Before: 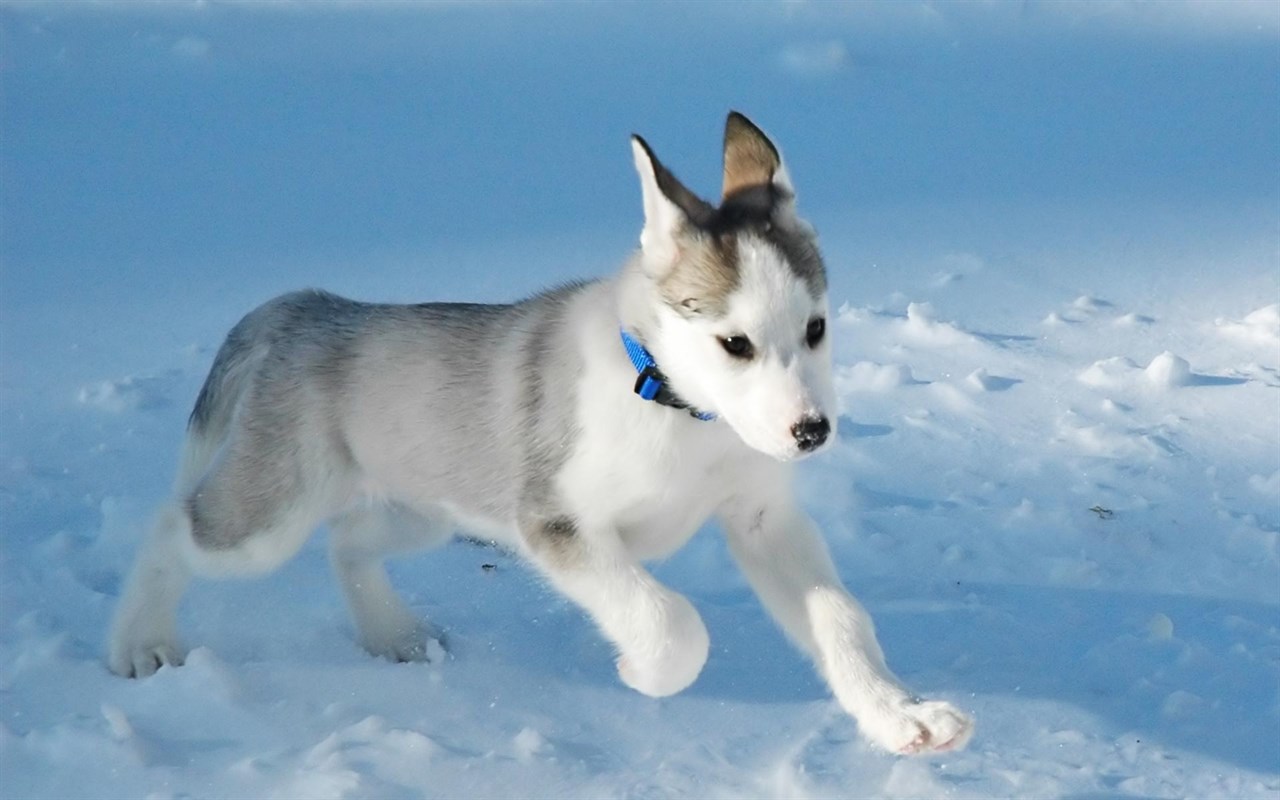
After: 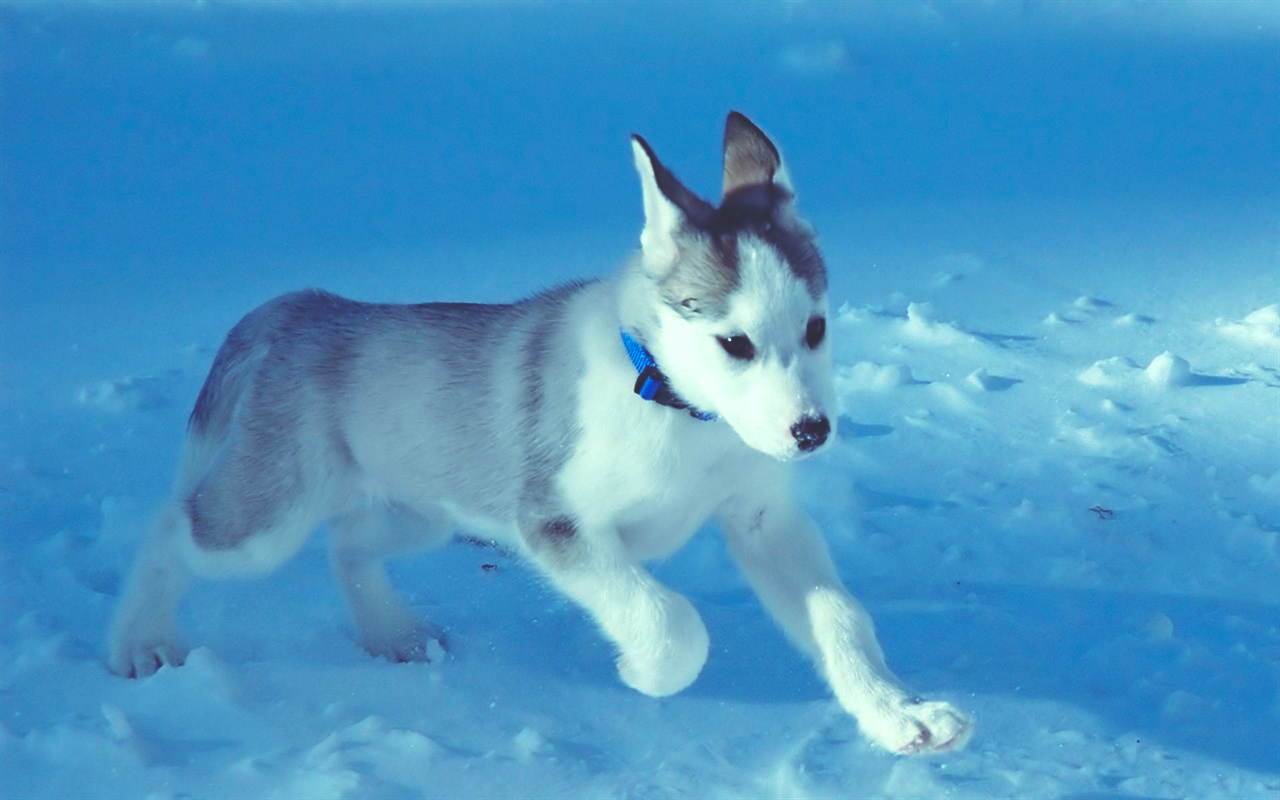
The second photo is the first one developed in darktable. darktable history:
rgb curve: curves: ch0 [(0, 0.186) (0.314, 0.284) (0.576, 0.466) (0.805, 0.691) (0.936, 0.886)]; ch1 [(0, 0.186) (0.314, 0.284) (0.581, 0.534) (0.771, 0.746) (0.936, 0.958)]; ch2 [(0, 0.216) (0.275, 0.39) (1, 1)], mode RGB, independent channels, compensate middle gray true, preserve colors none
white balance: emerald 1
